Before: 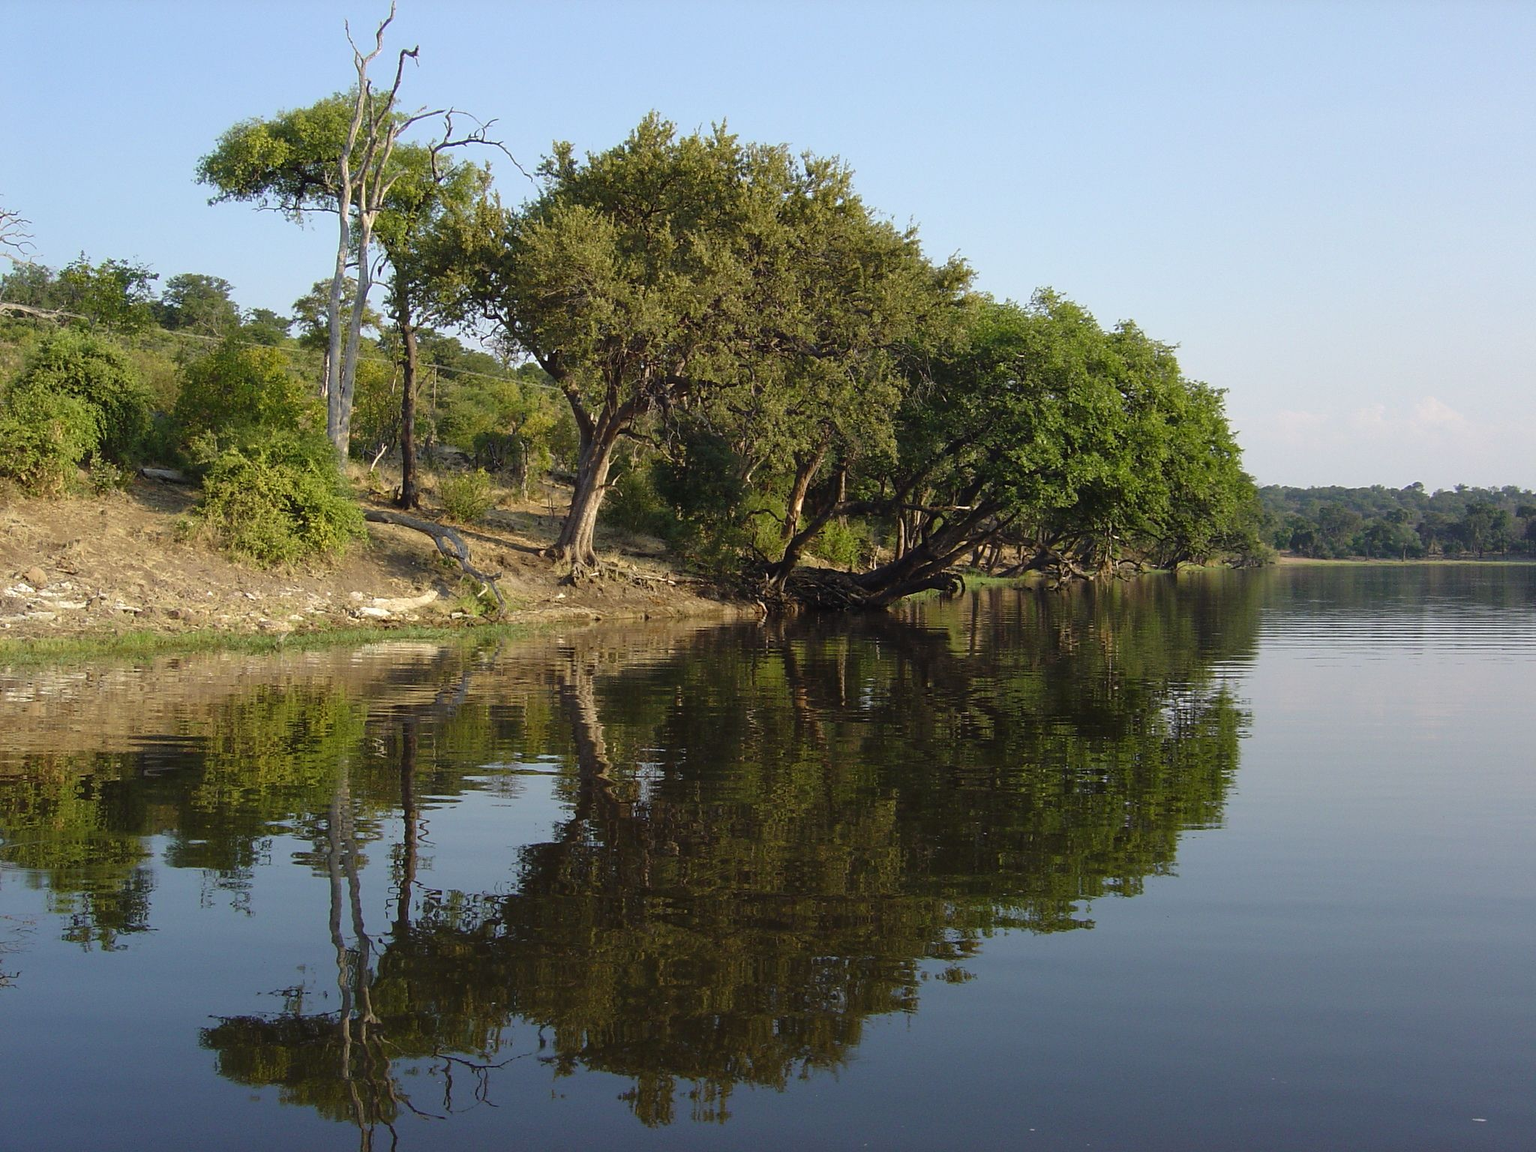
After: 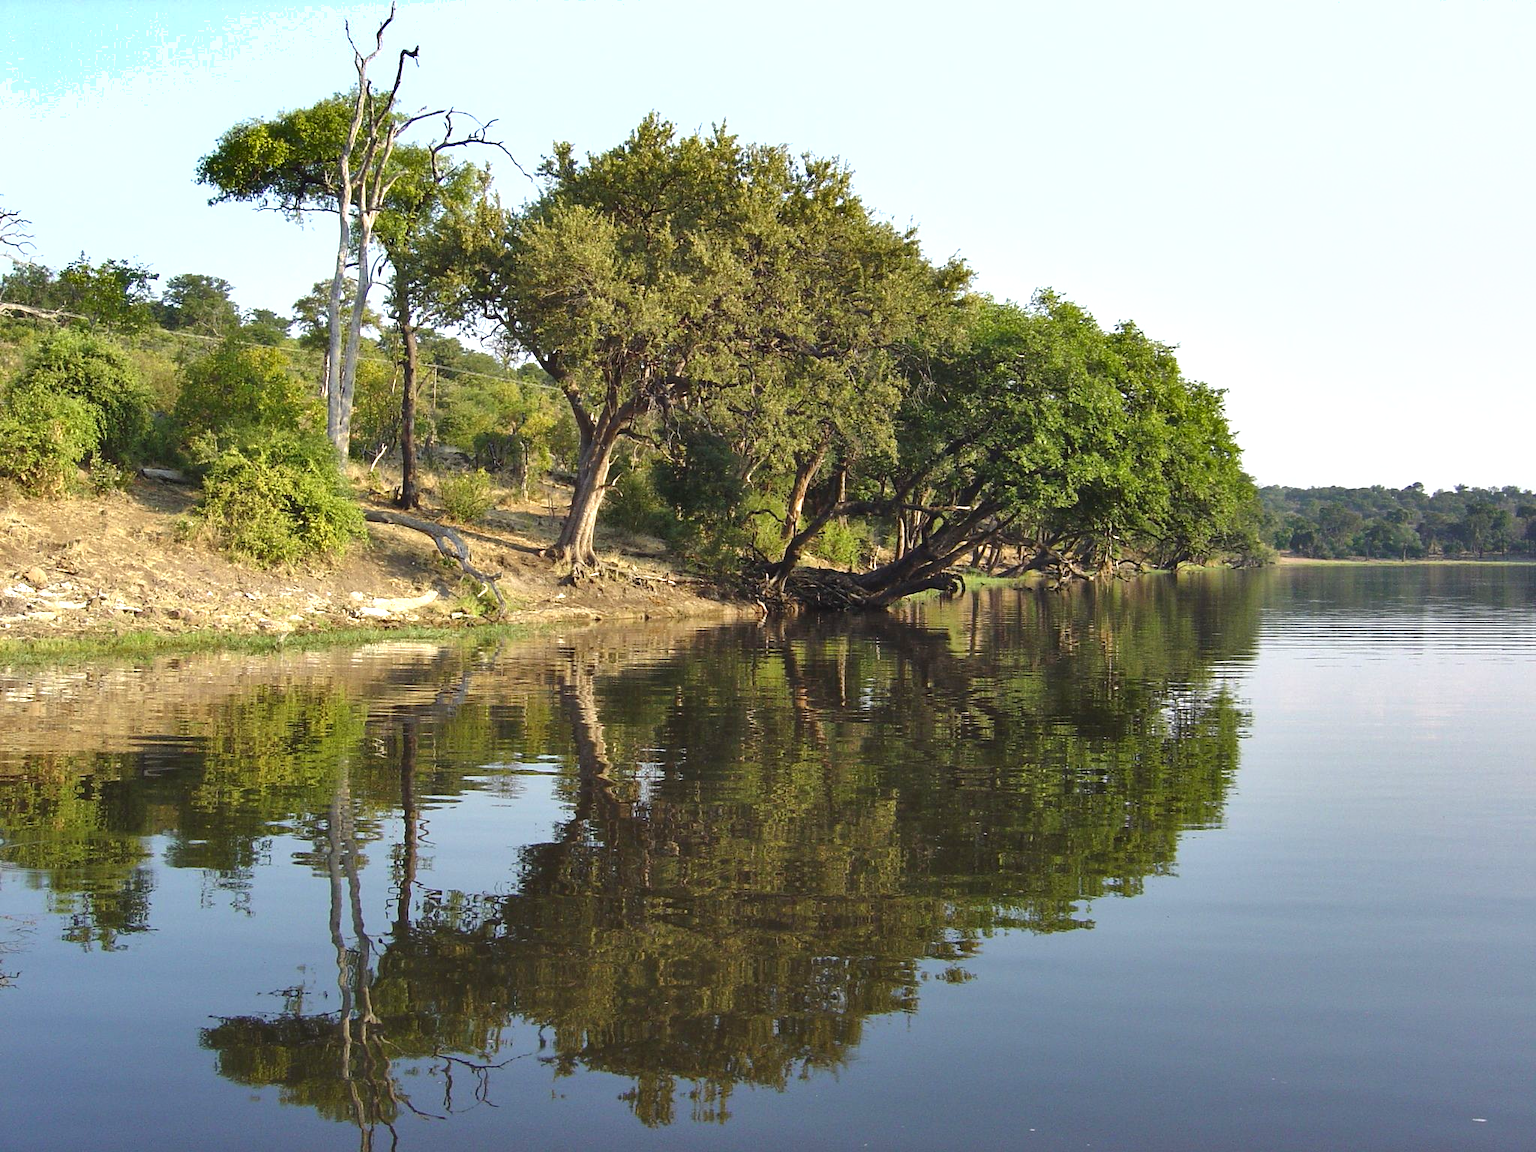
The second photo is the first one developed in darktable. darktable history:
shadows and highlights: soften with gaussian
exposure: exposure 0.796 EV, compensate highlight preservation false
